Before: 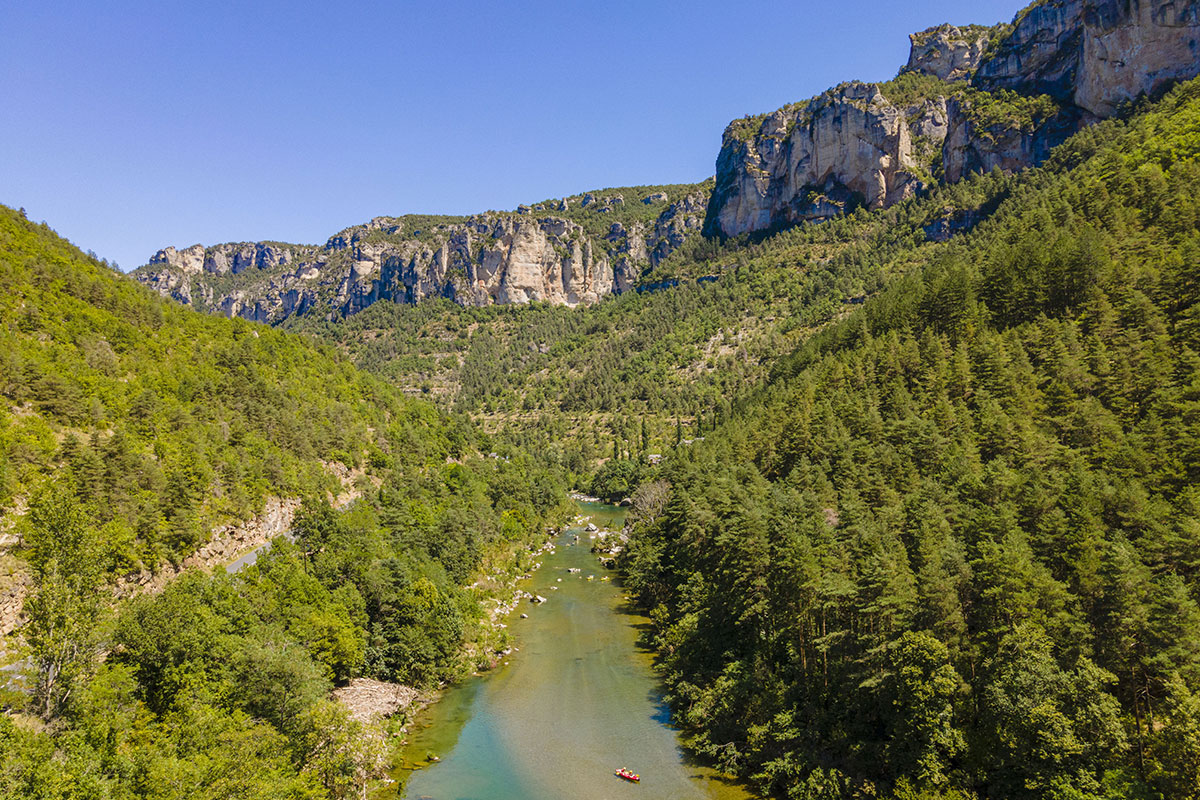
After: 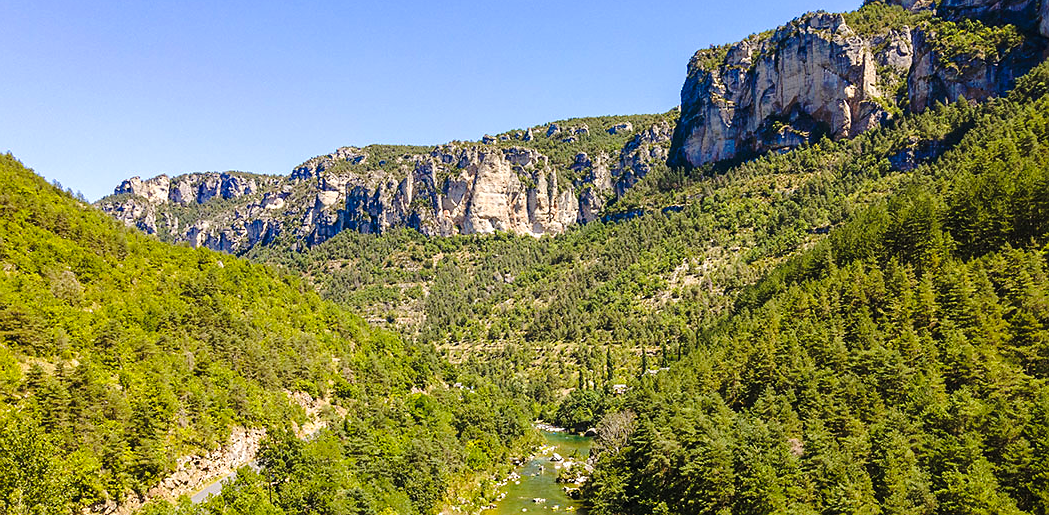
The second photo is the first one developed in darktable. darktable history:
sharpen: radius 1.035, threshold 0.978
crop: left 2.96%, top 8.829%, right 9.607%, bottom 26.719%
base curve: curves: ch0 [(0, 0) (0.073, 0.04) (0.157, 0.139) (0.492, 0.492) (0.758, 0.758) (1, 1)], exposure shift 0.01, preserve colors none
exposure: black level correction 0.001, exposure 0.498 EV, compensate highlight preservation false
